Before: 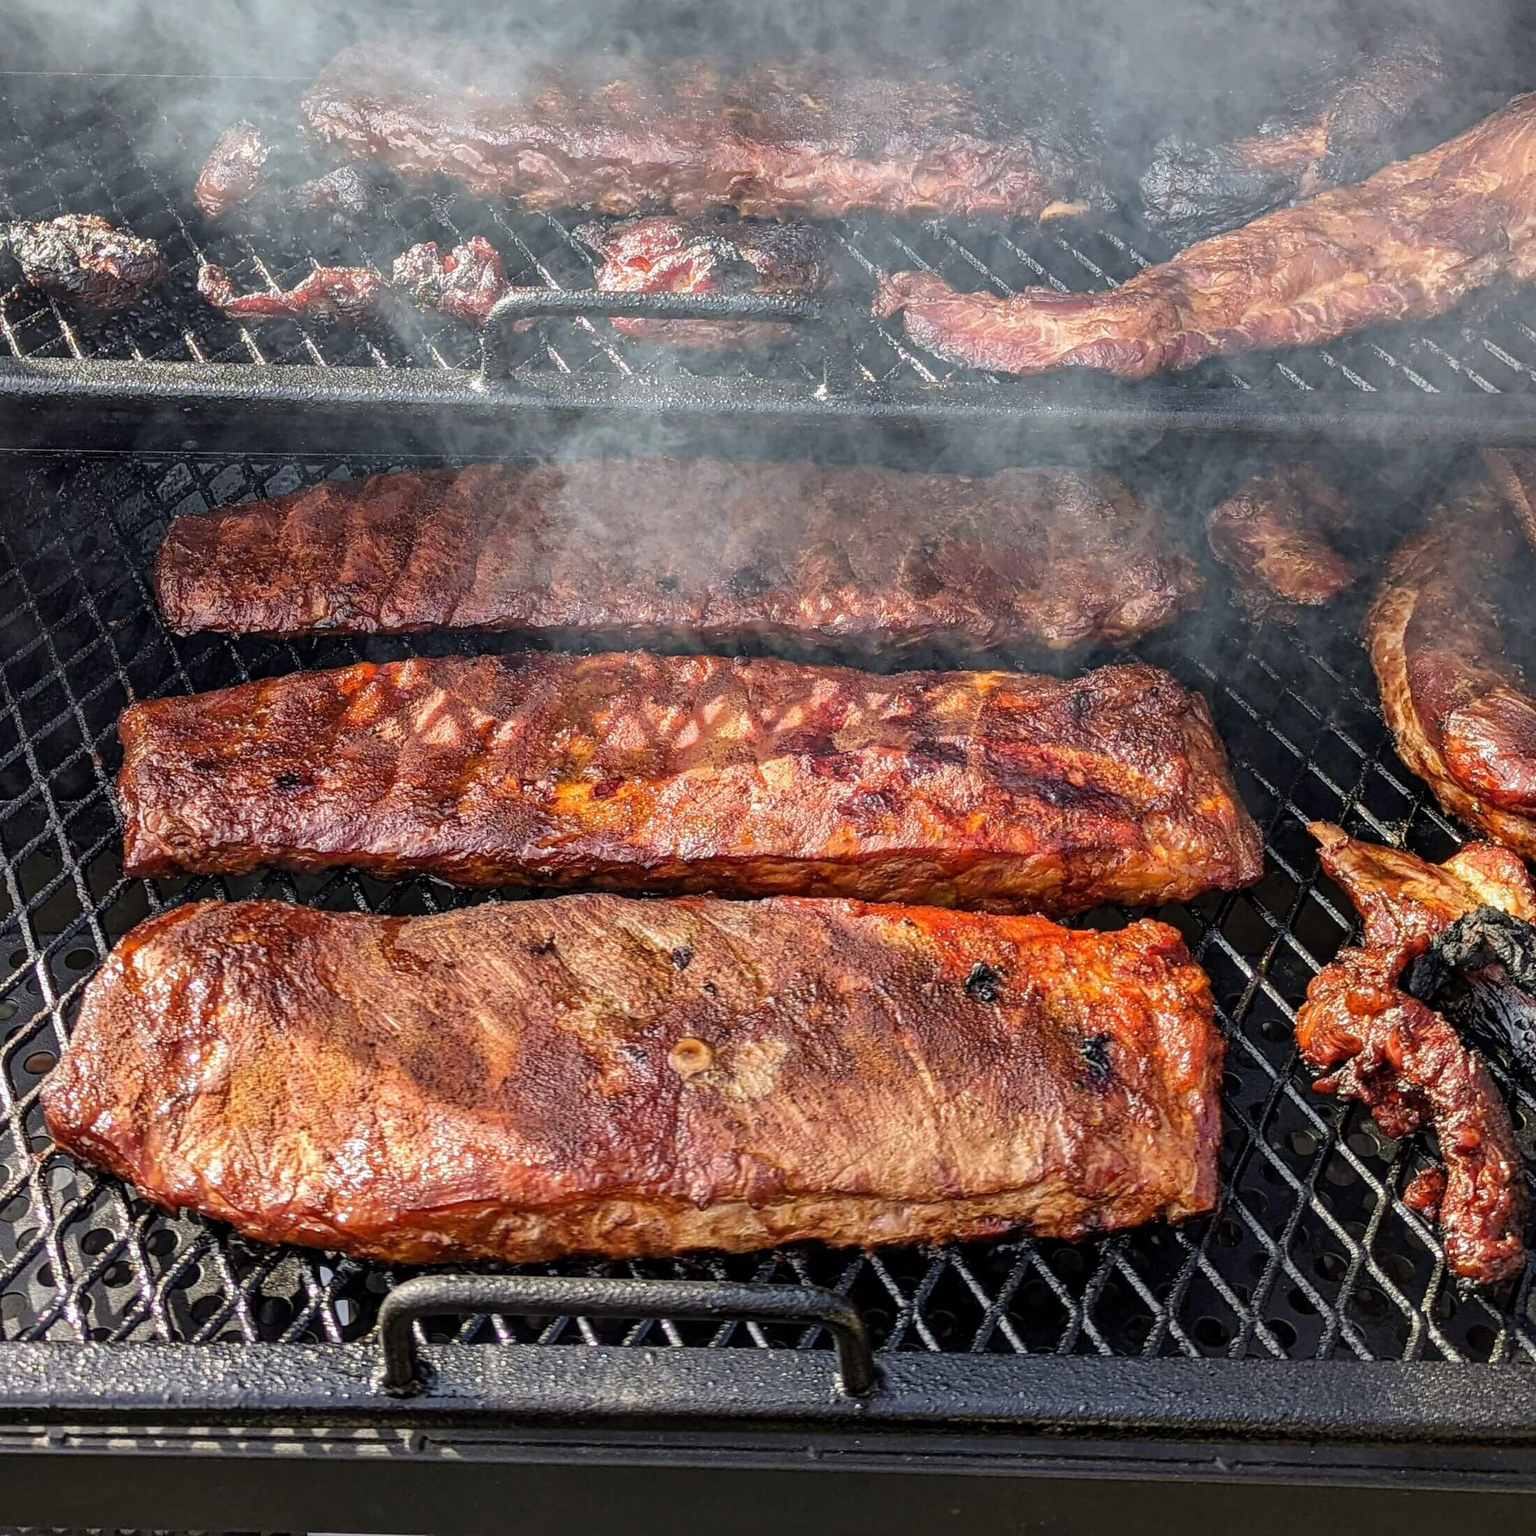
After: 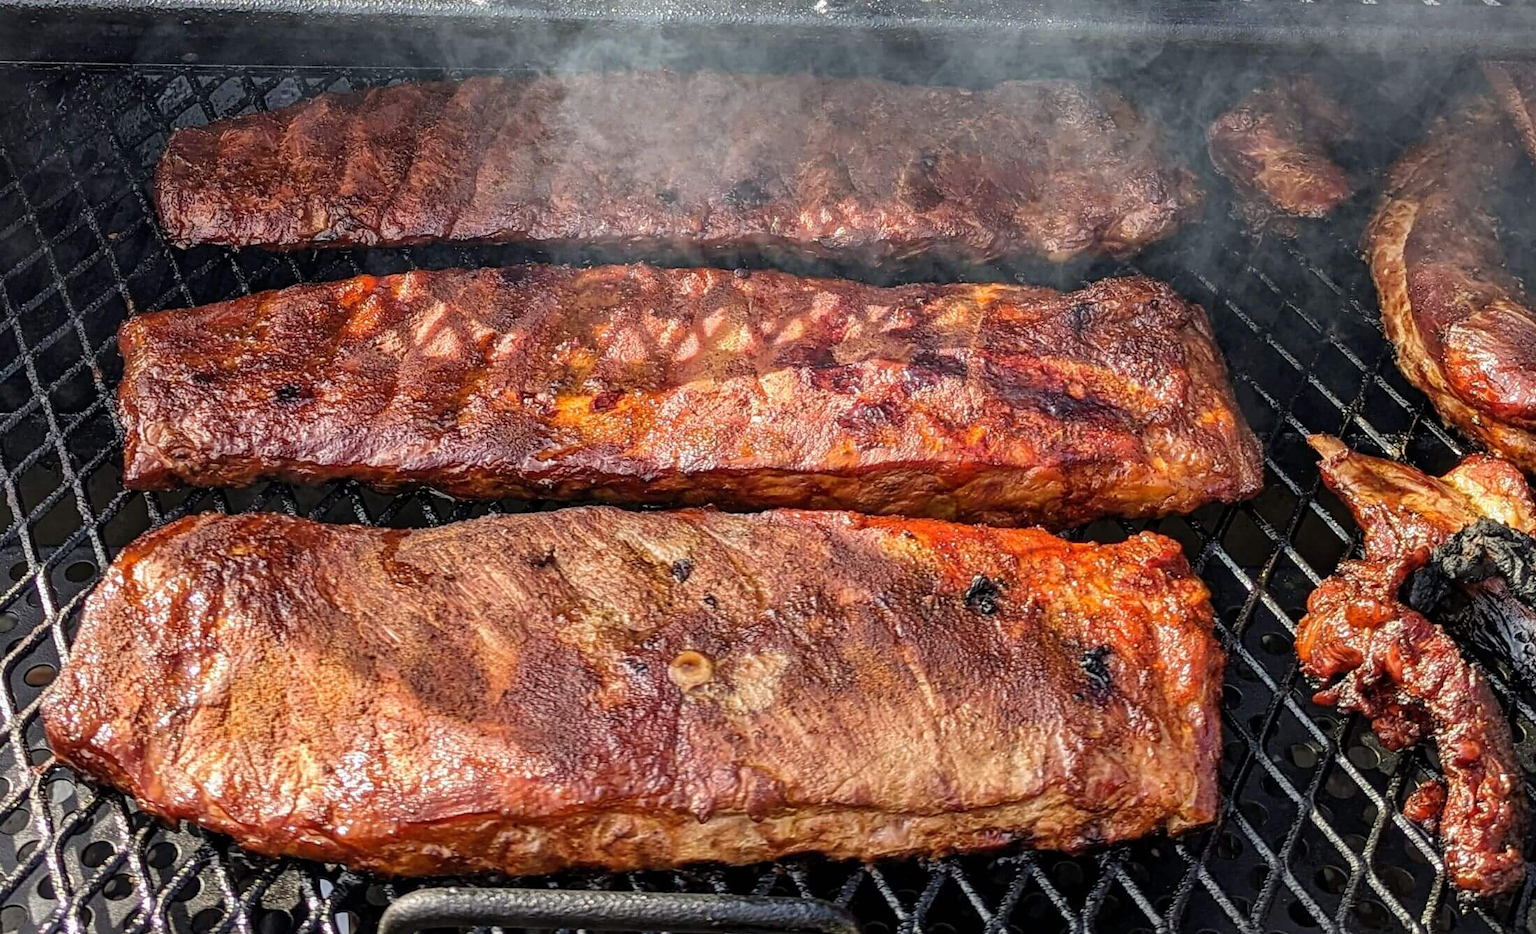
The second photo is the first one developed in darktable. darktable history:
crop and rotate: top 25.232%, bottom 13.944%
